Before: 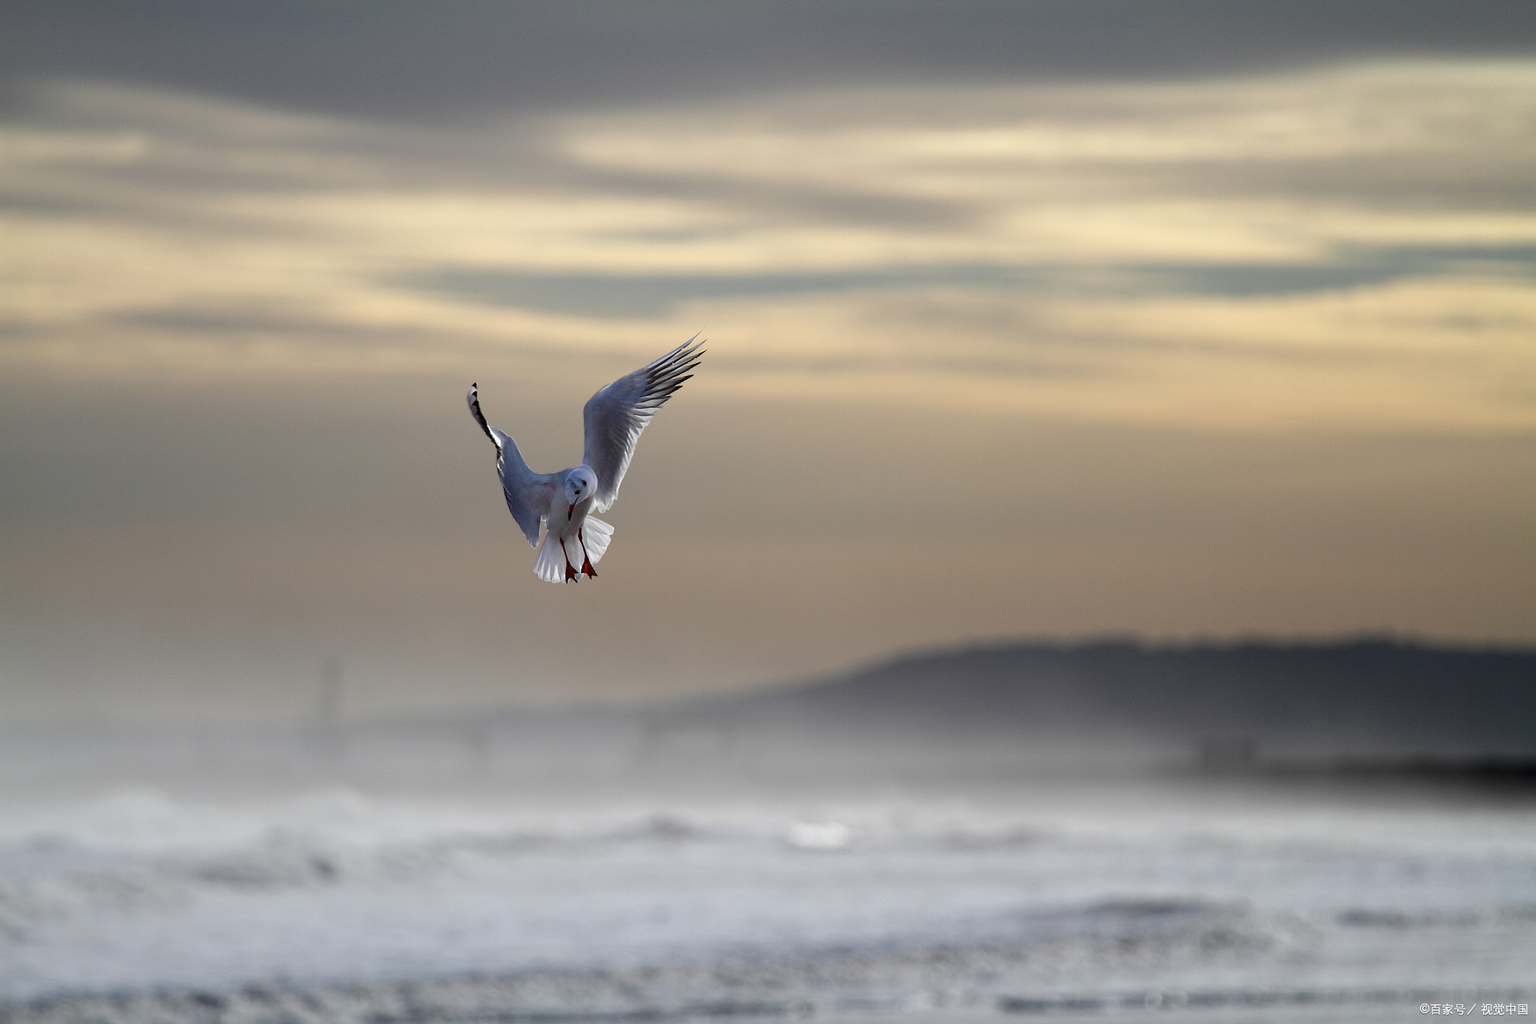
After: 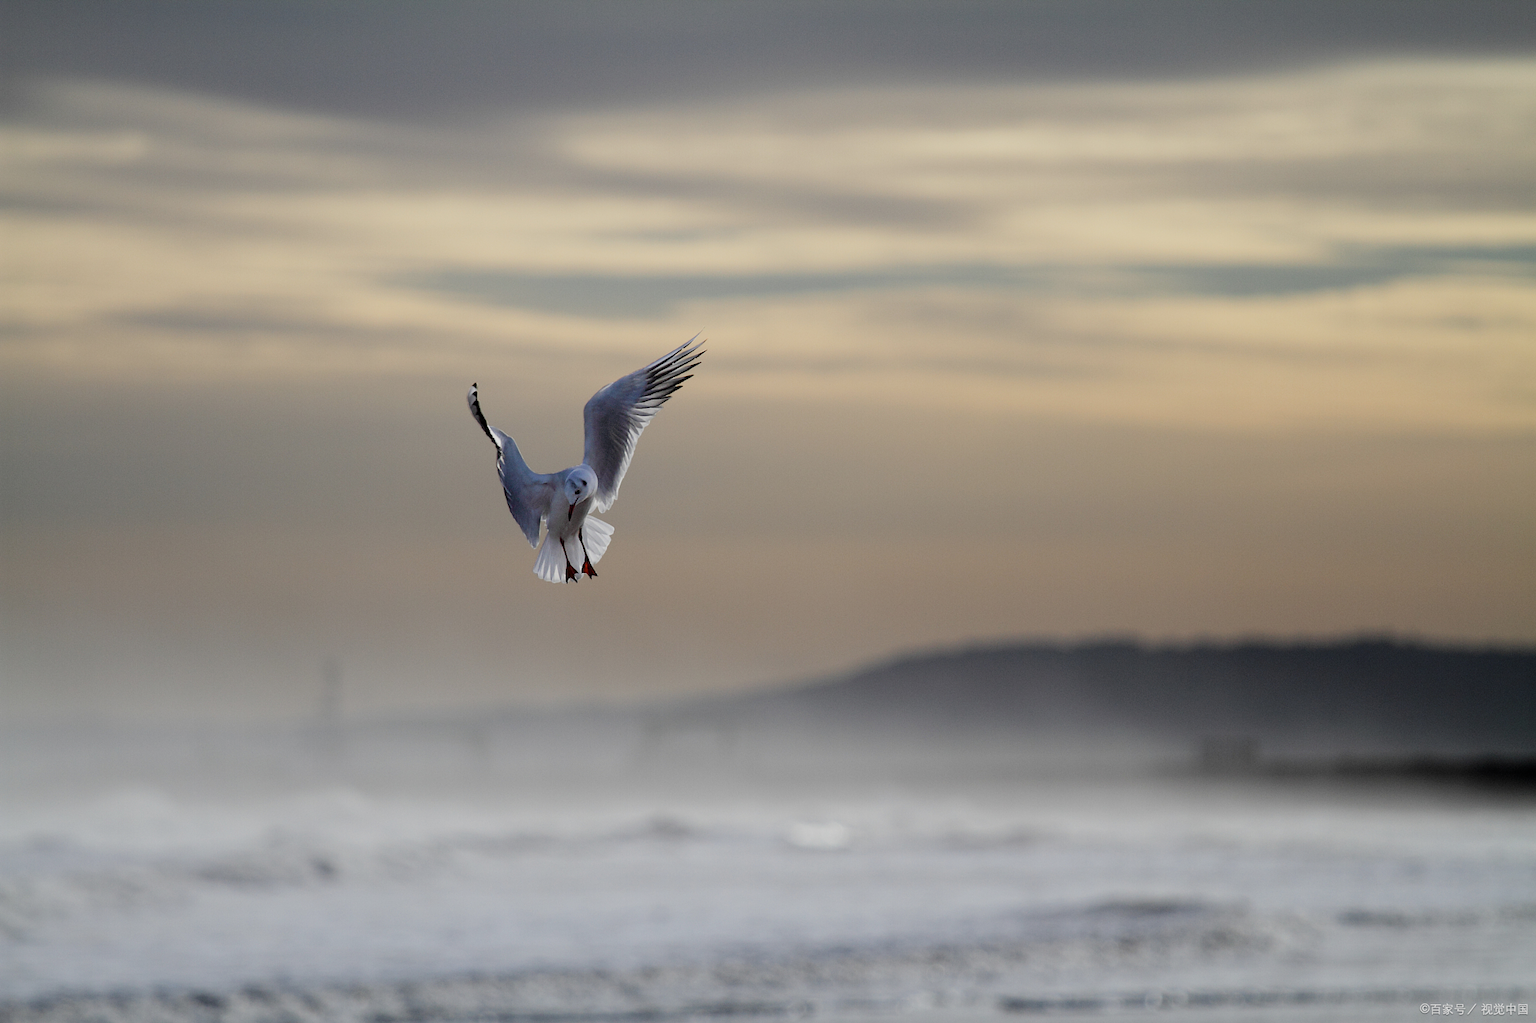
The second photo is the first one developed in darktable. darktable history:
filmic rgb: black relative exposure -7.98 EV, white relative exposure 4.02 EV, hardness 4.15
